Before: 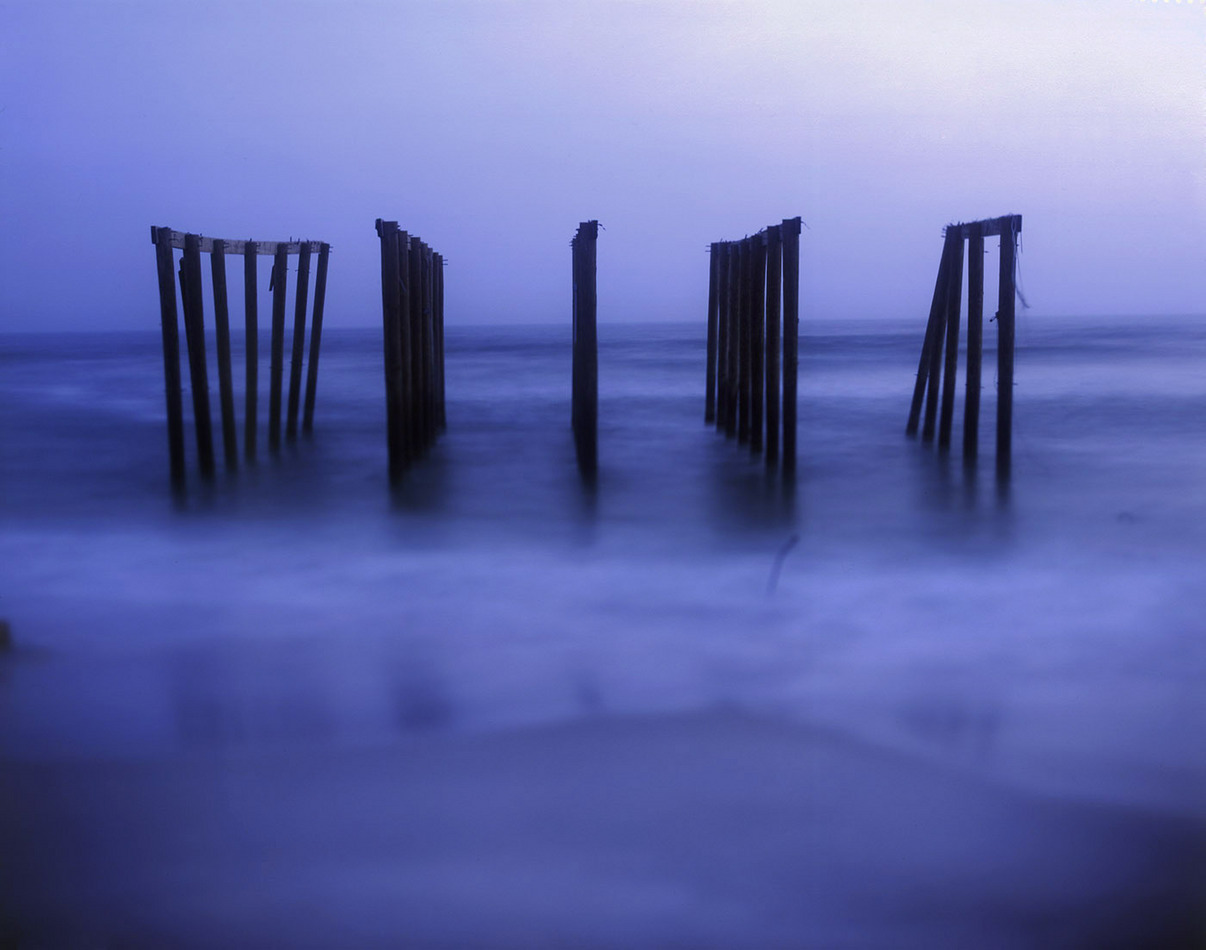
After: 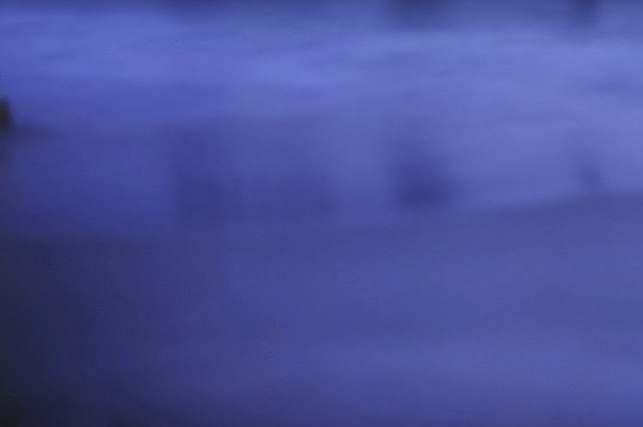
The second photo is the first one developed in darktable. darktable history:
crop and rotate: top 54.917%, right 46.634%, bottom 0.108%
sharpen: on, module defaults
shadows and highlights: shadows 31.51, highlights -32.68, soften with gaussian
